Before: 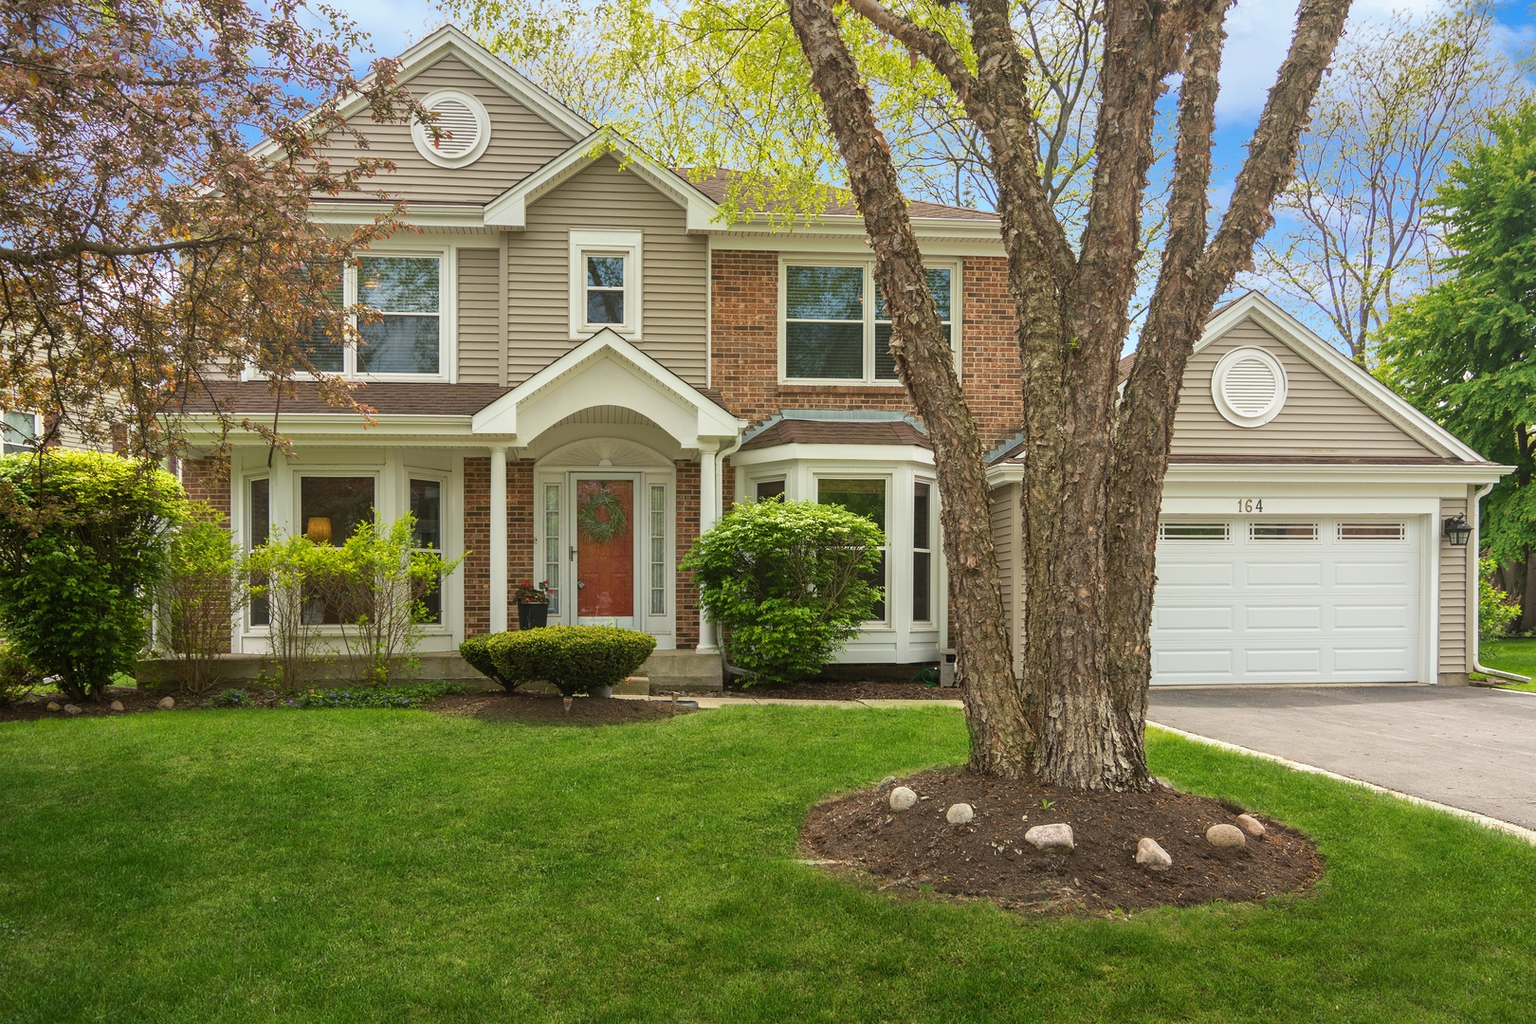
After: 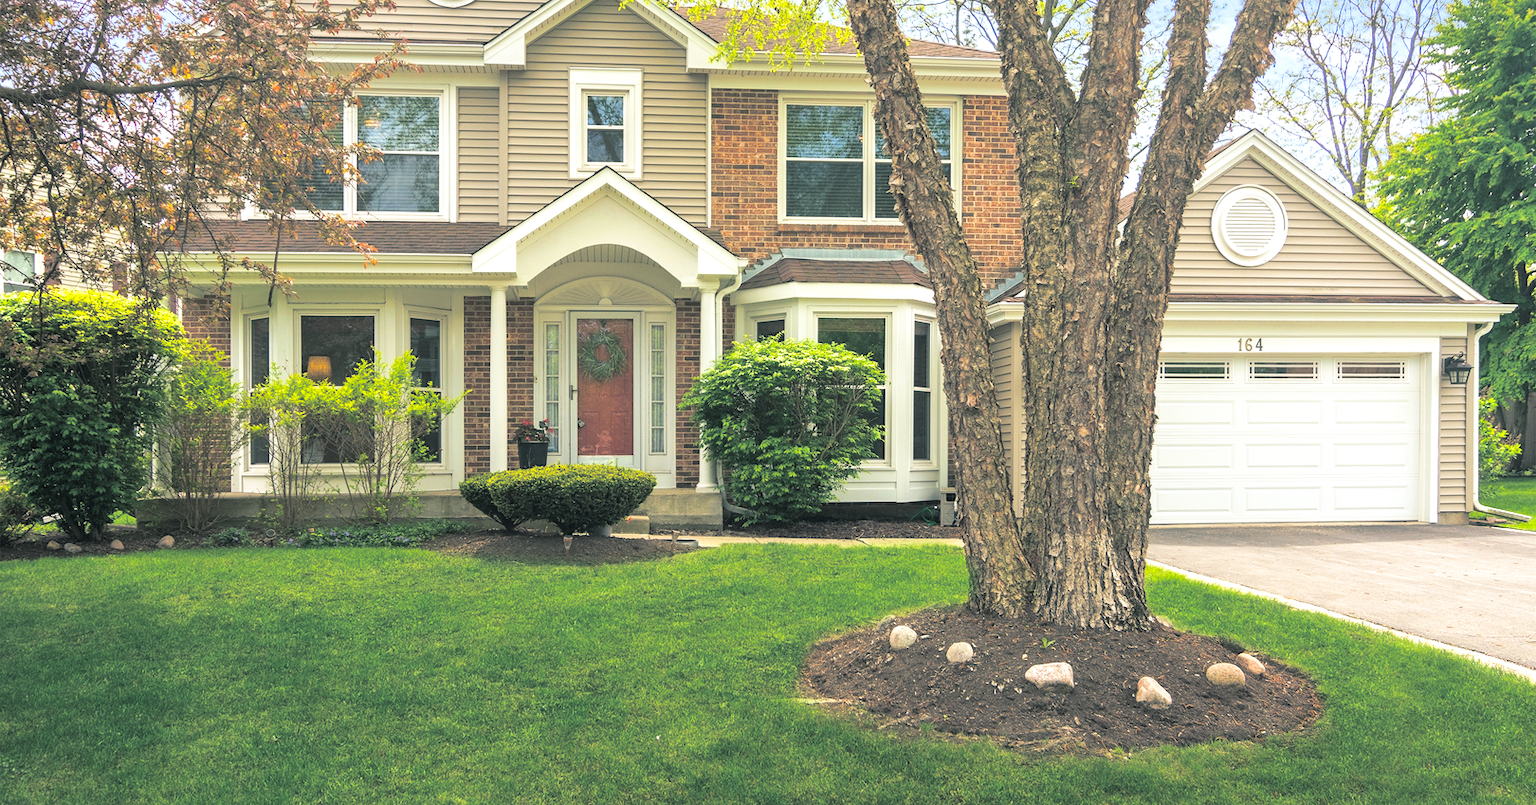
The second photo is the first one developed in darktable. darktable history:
crop and rotate: top 15.774%, bottom 5.506%
exposure: black level correction 0, exposure 0.6 EV, compensate highlight preservation false
contrast brightness saturation: brightness 0.09, saturation 0.19
split-toning: shadows › hue 205.2°, shadows › saturation 0.29, highlights › hue 50.4°, highlights › saturation 0.38, balance -49.9
